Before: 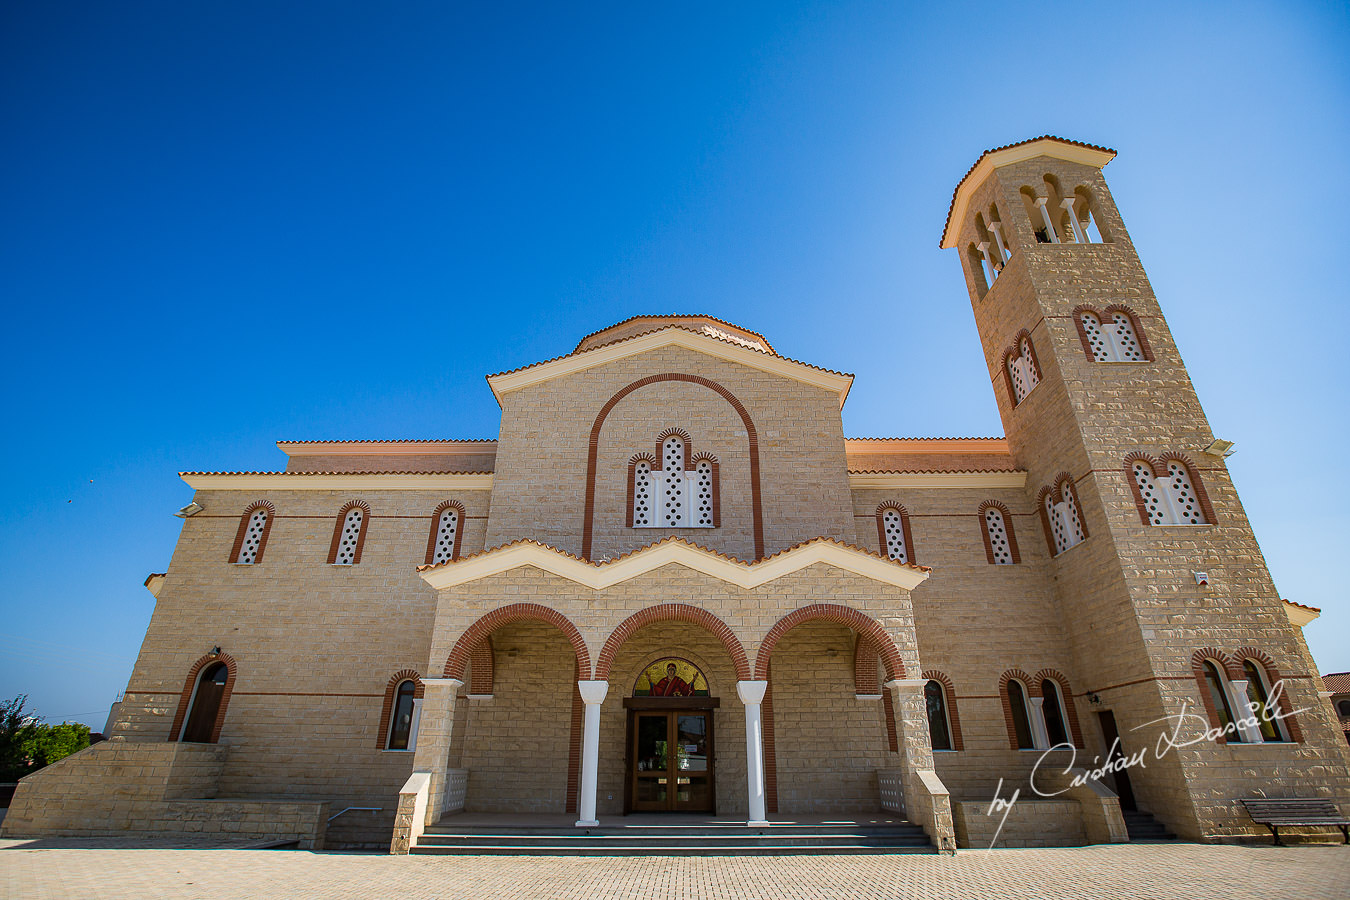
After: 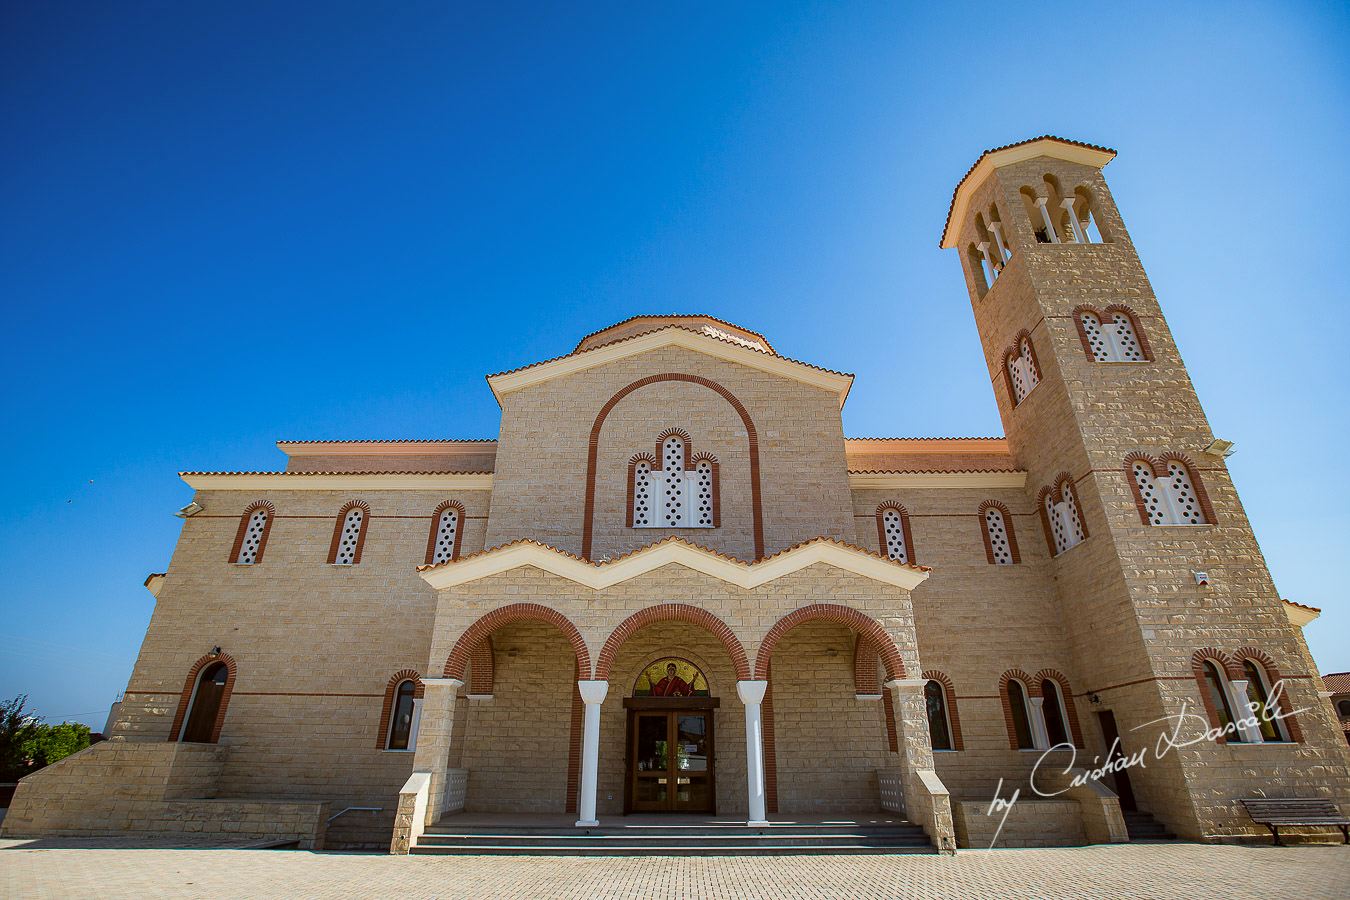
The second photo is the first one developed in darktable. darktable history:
color correction: highlights a* -2.77, highlights b* -2.51, shadows a* 2.27, shadows b* 3.05
